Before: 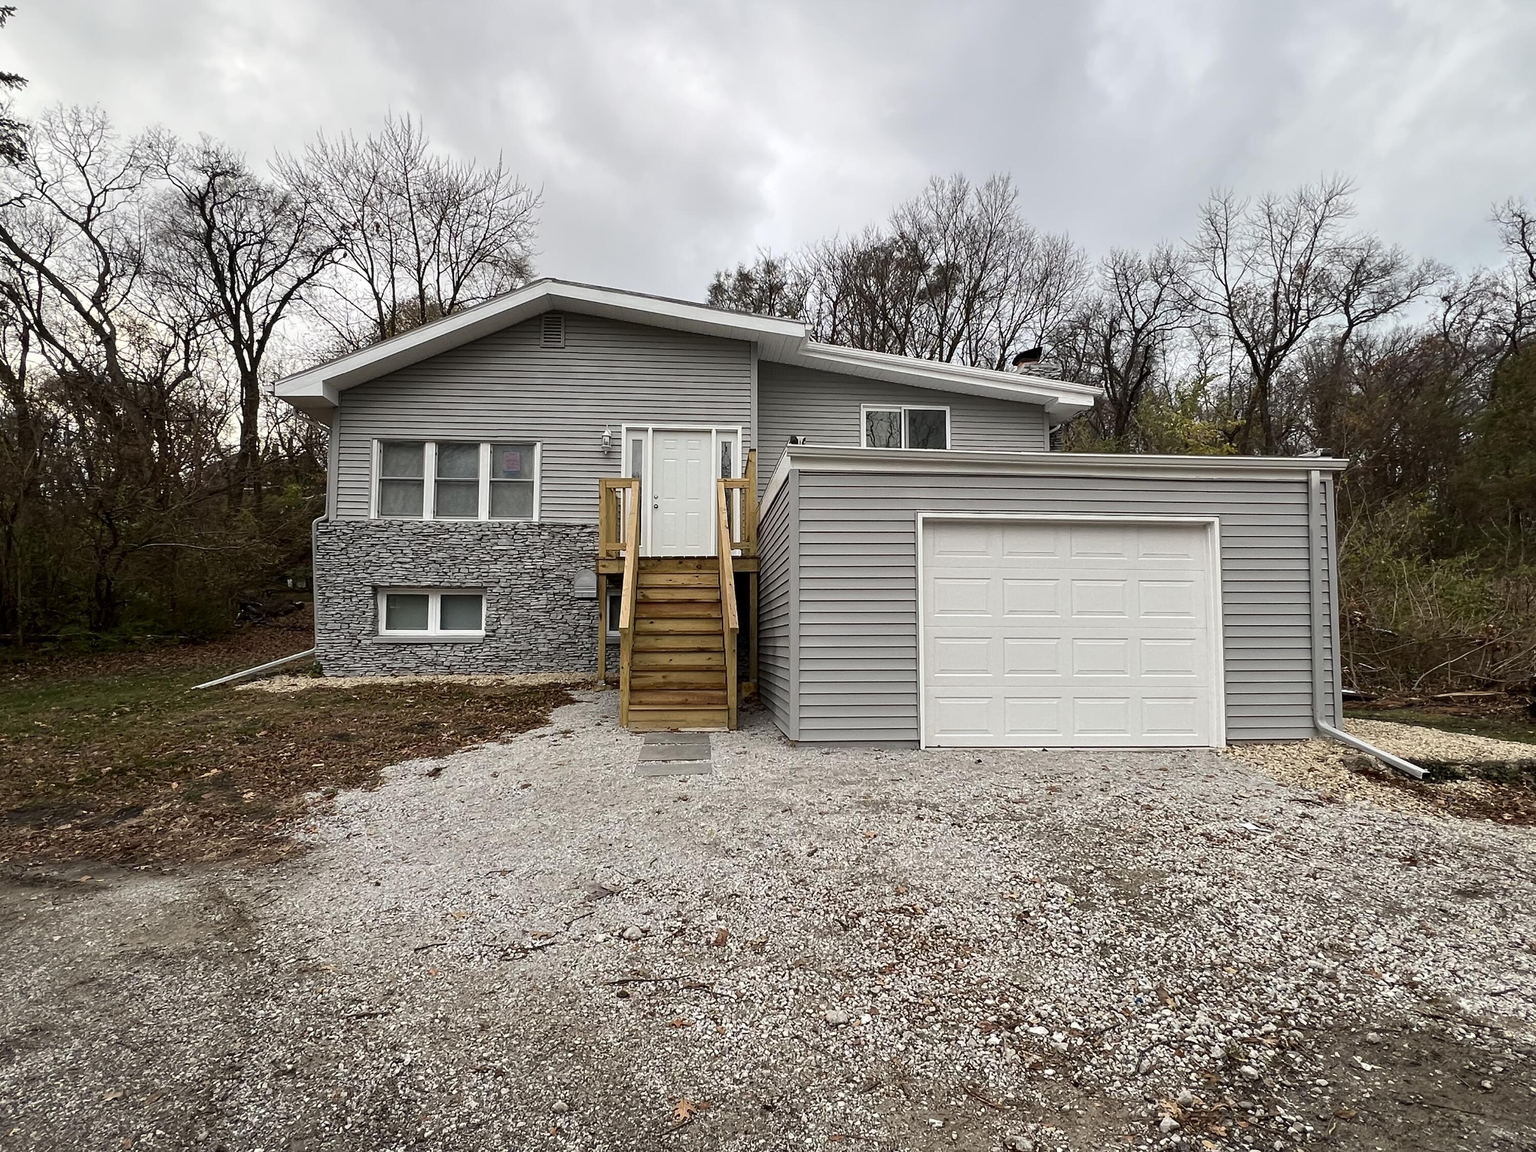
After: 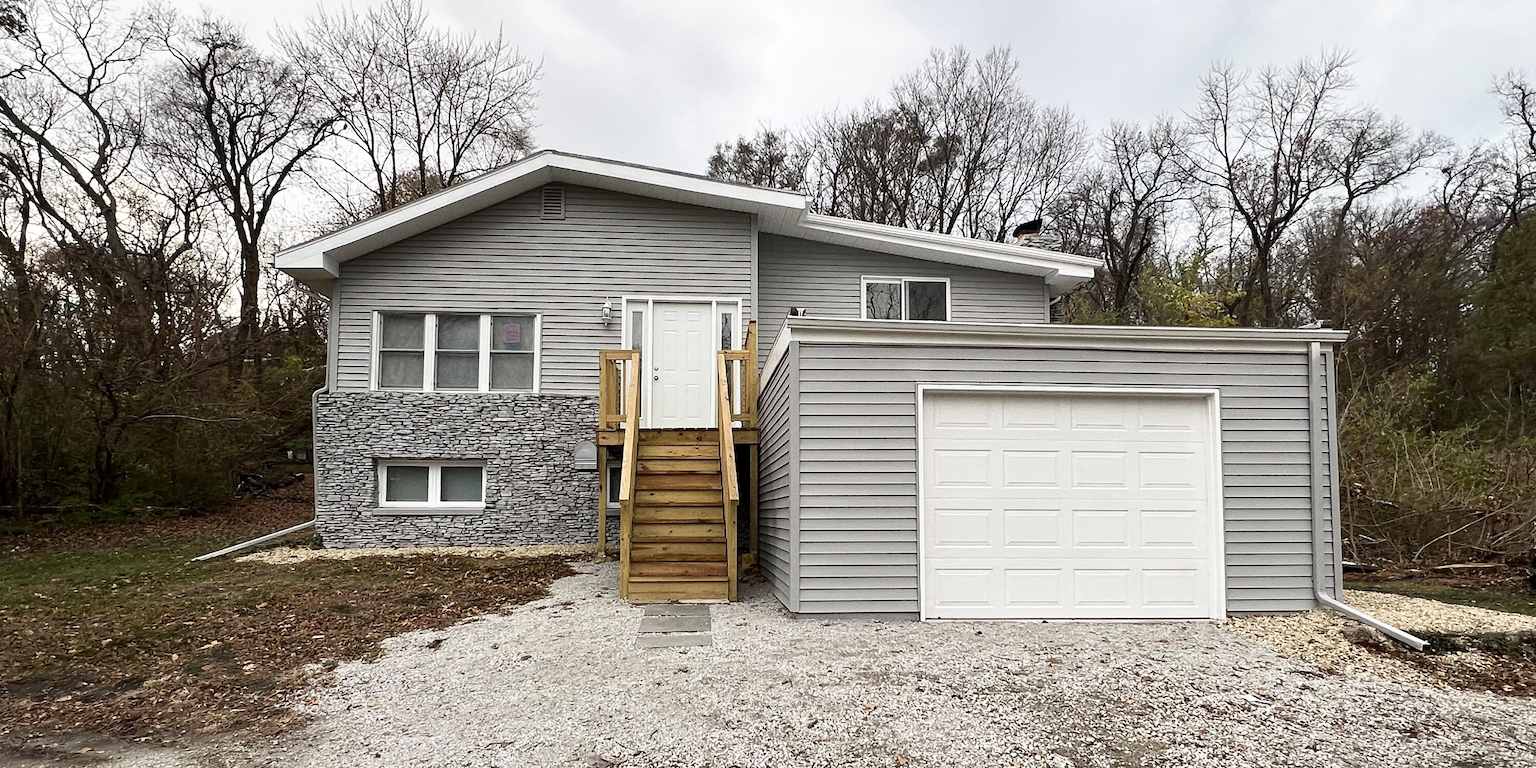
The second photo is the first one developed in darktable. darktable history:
grain: on, module defaults
base curve: curves: ch0 [(0, 0) (0.688, 0.865) (1, 1)], preserve colors none
crop: top 11.166%, bottom 22.168%
exposure: exposure -0.01 EV, compensate highlight preservation false
